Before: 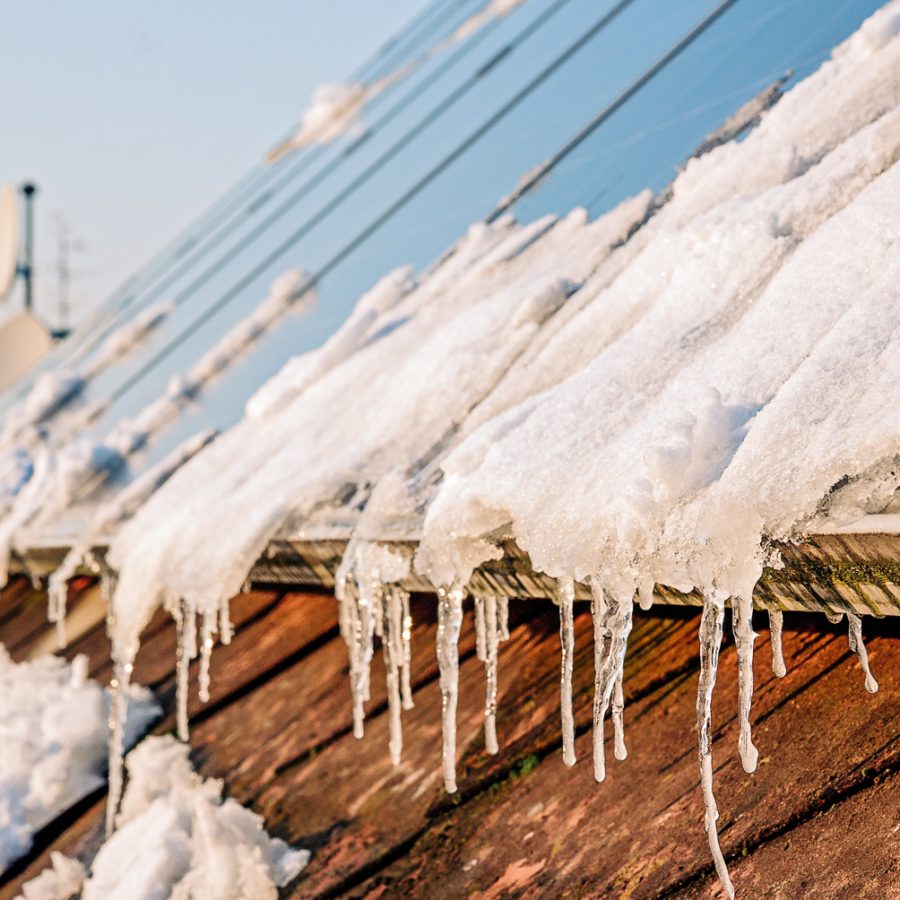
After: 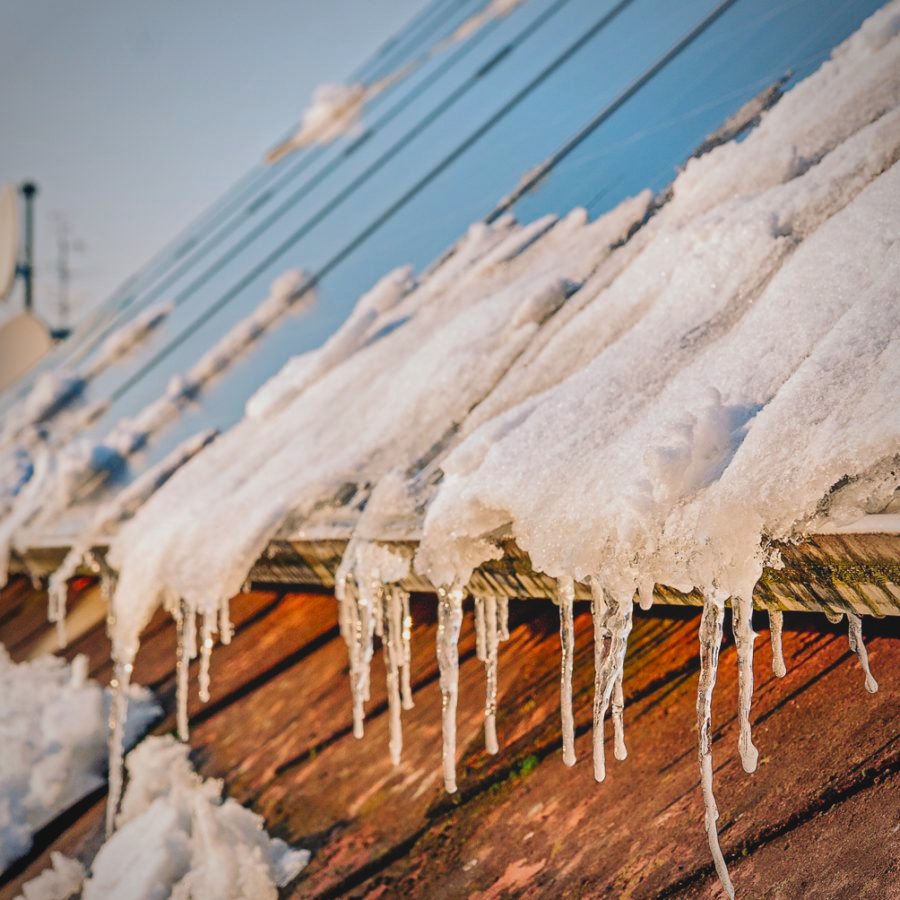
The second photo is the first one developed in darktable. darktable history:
vignetting: brightness -0.401, saturation -0.3, automatic ratio true, unbound false
levels: levels [0.026, 0.507, 0.987]
shadows and highlights: low approximation 0.01, soften with gaussian
contrast brightness saturation: contrast -0.208, saturation 0.188
exposure: exposure 0.126 EV, compensate exposure bias true, compensate highlight preservation false
